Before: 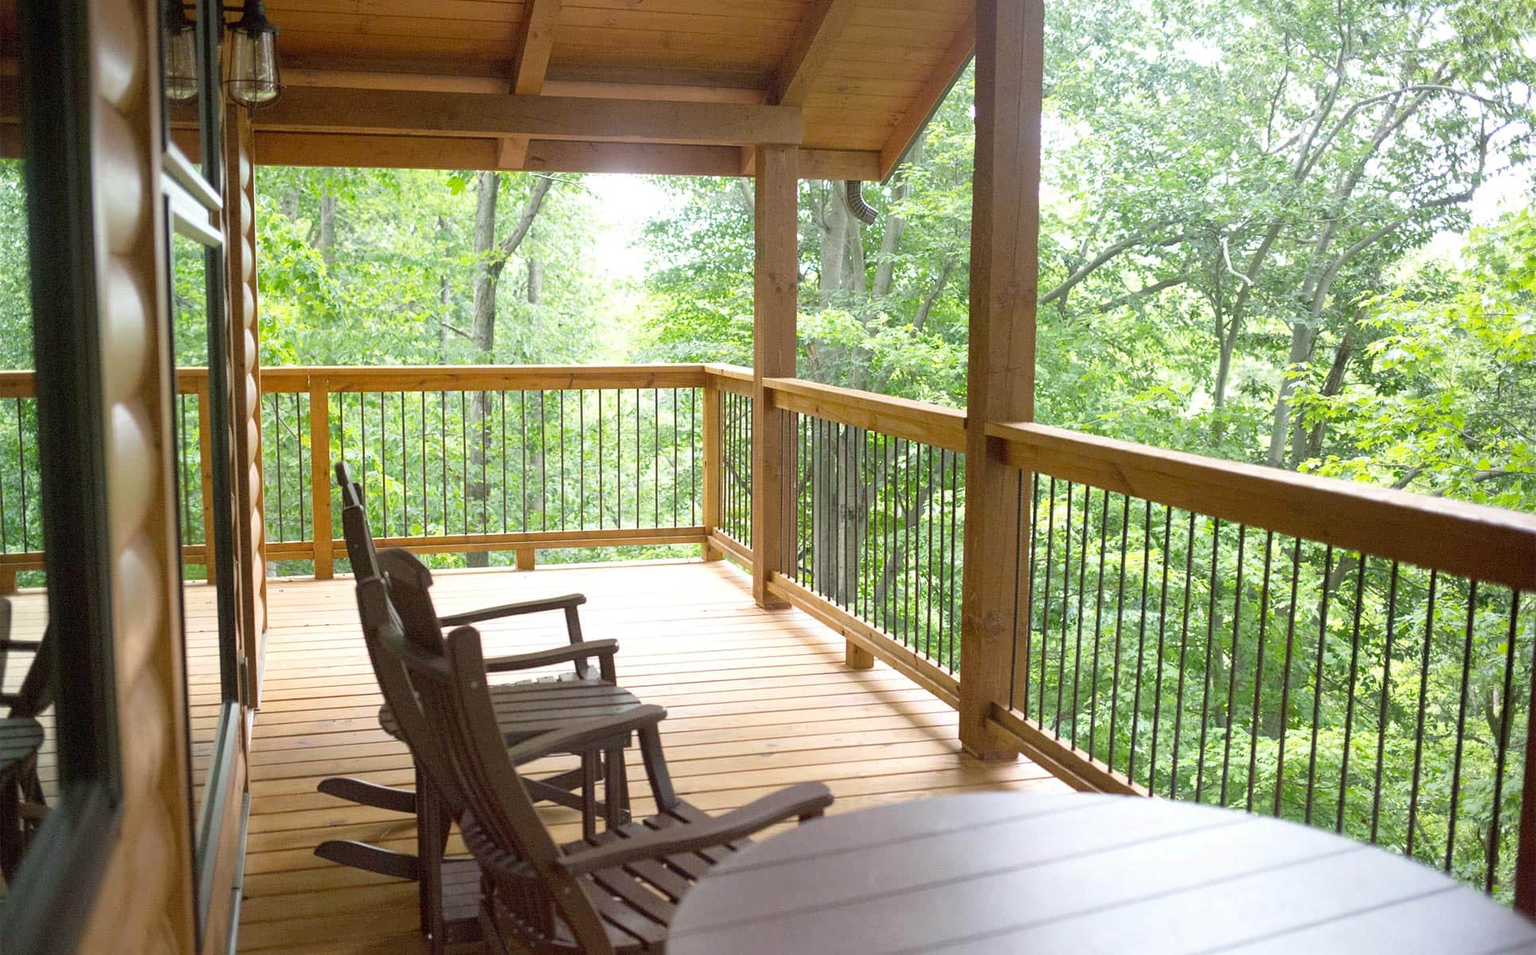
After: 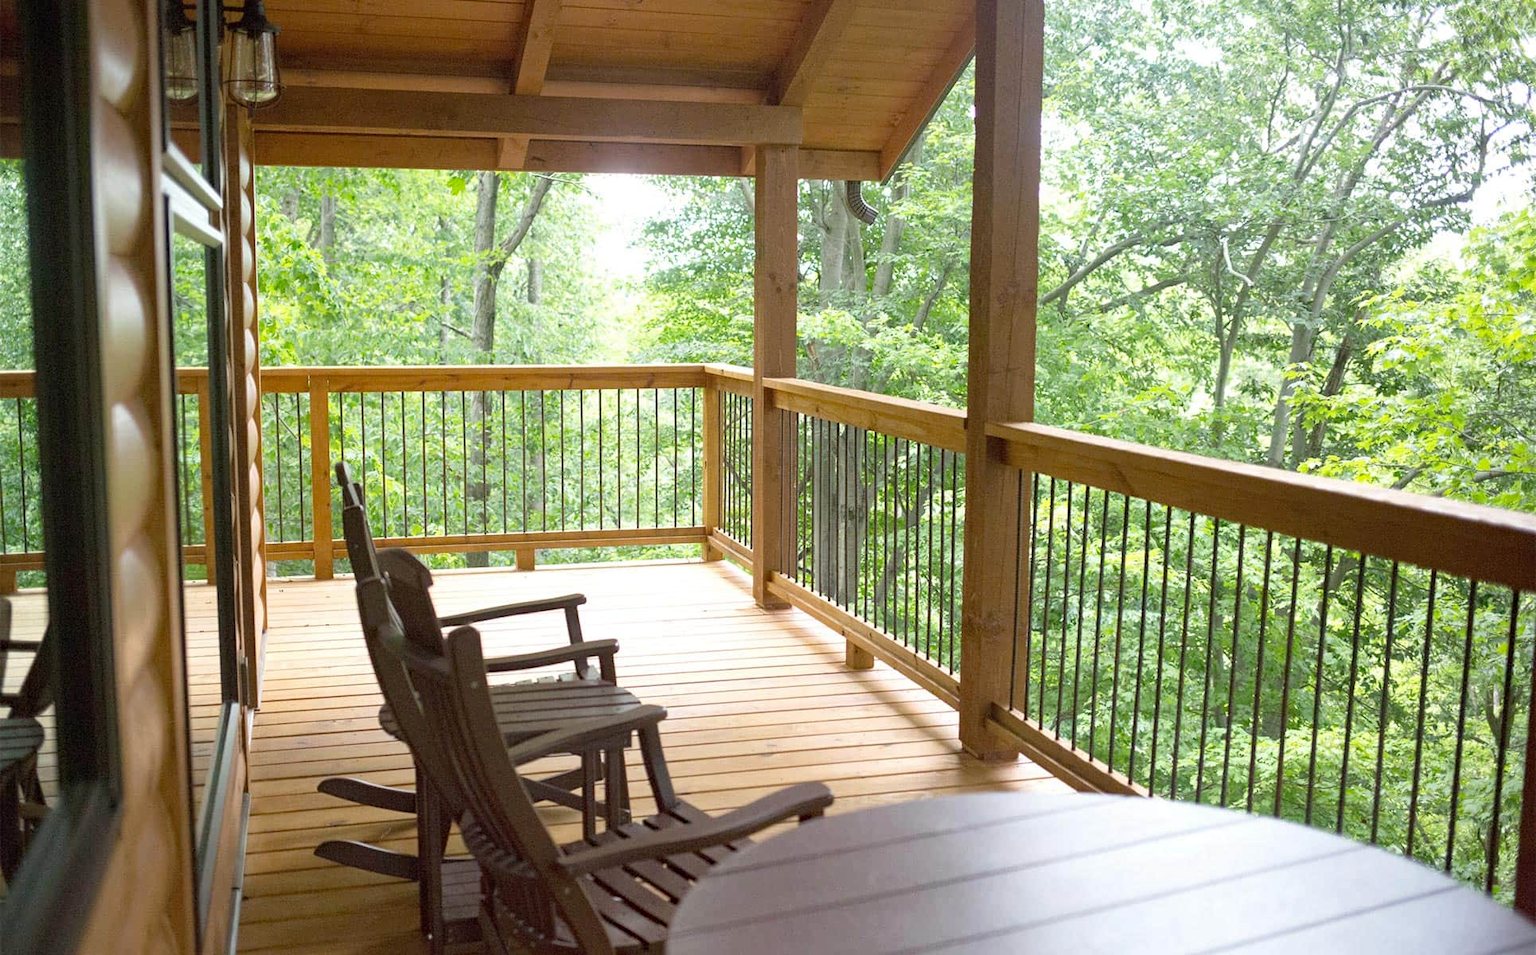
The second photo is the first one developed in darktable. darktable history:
color zones: mix -136.12%
haze removal: adaptive false
contrast brightness saturation: saturation -0.039
